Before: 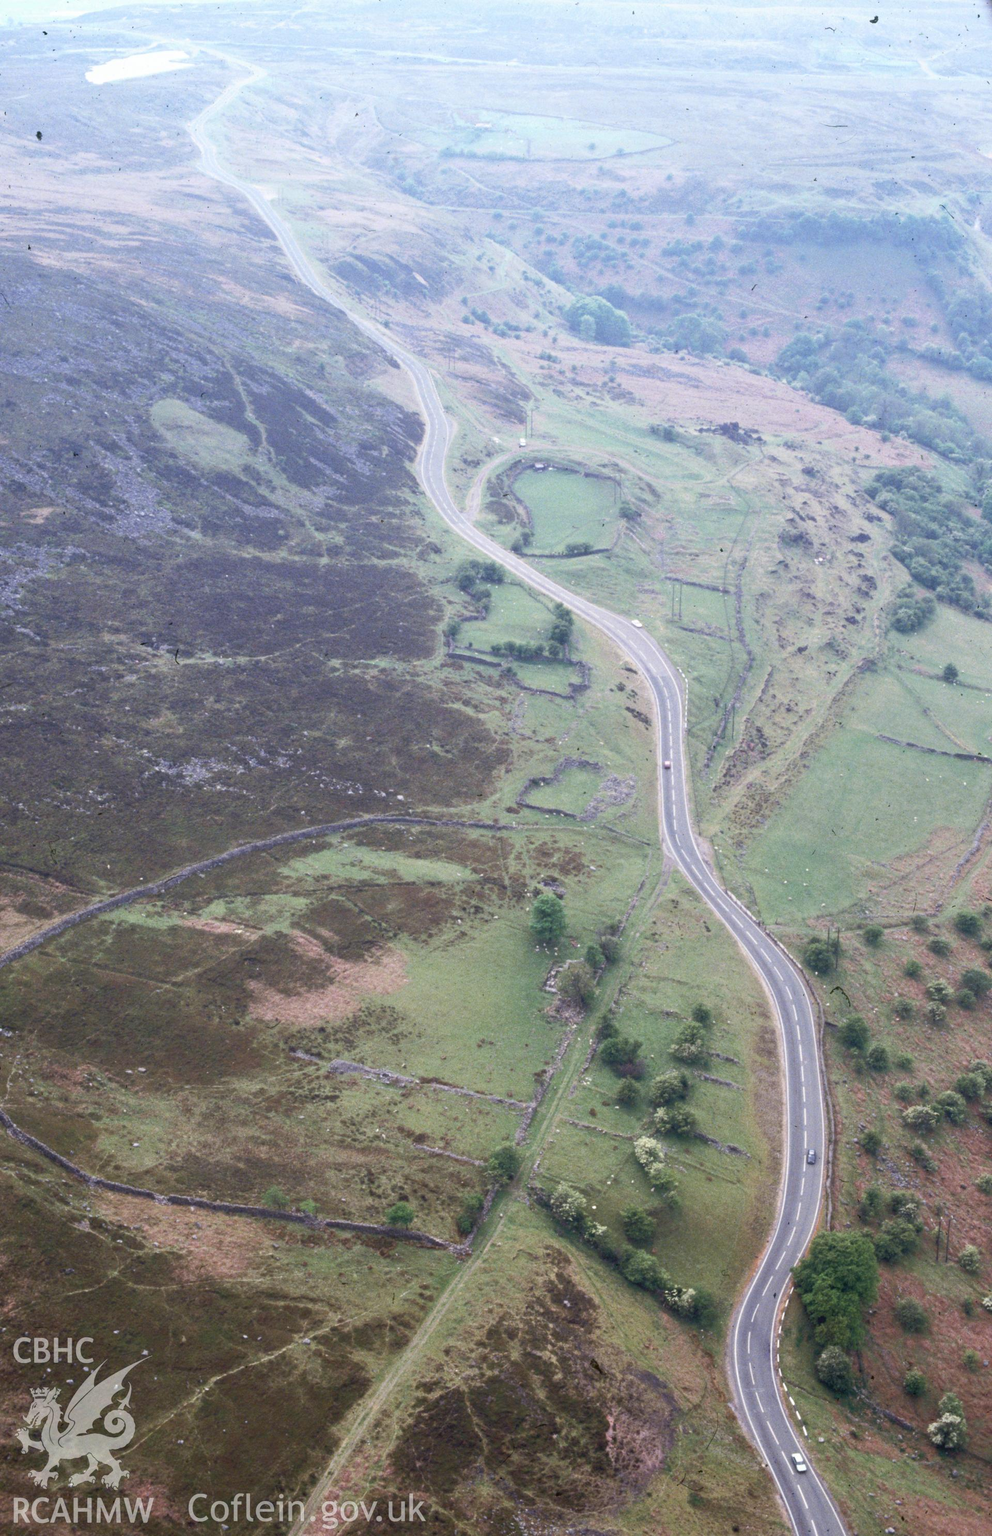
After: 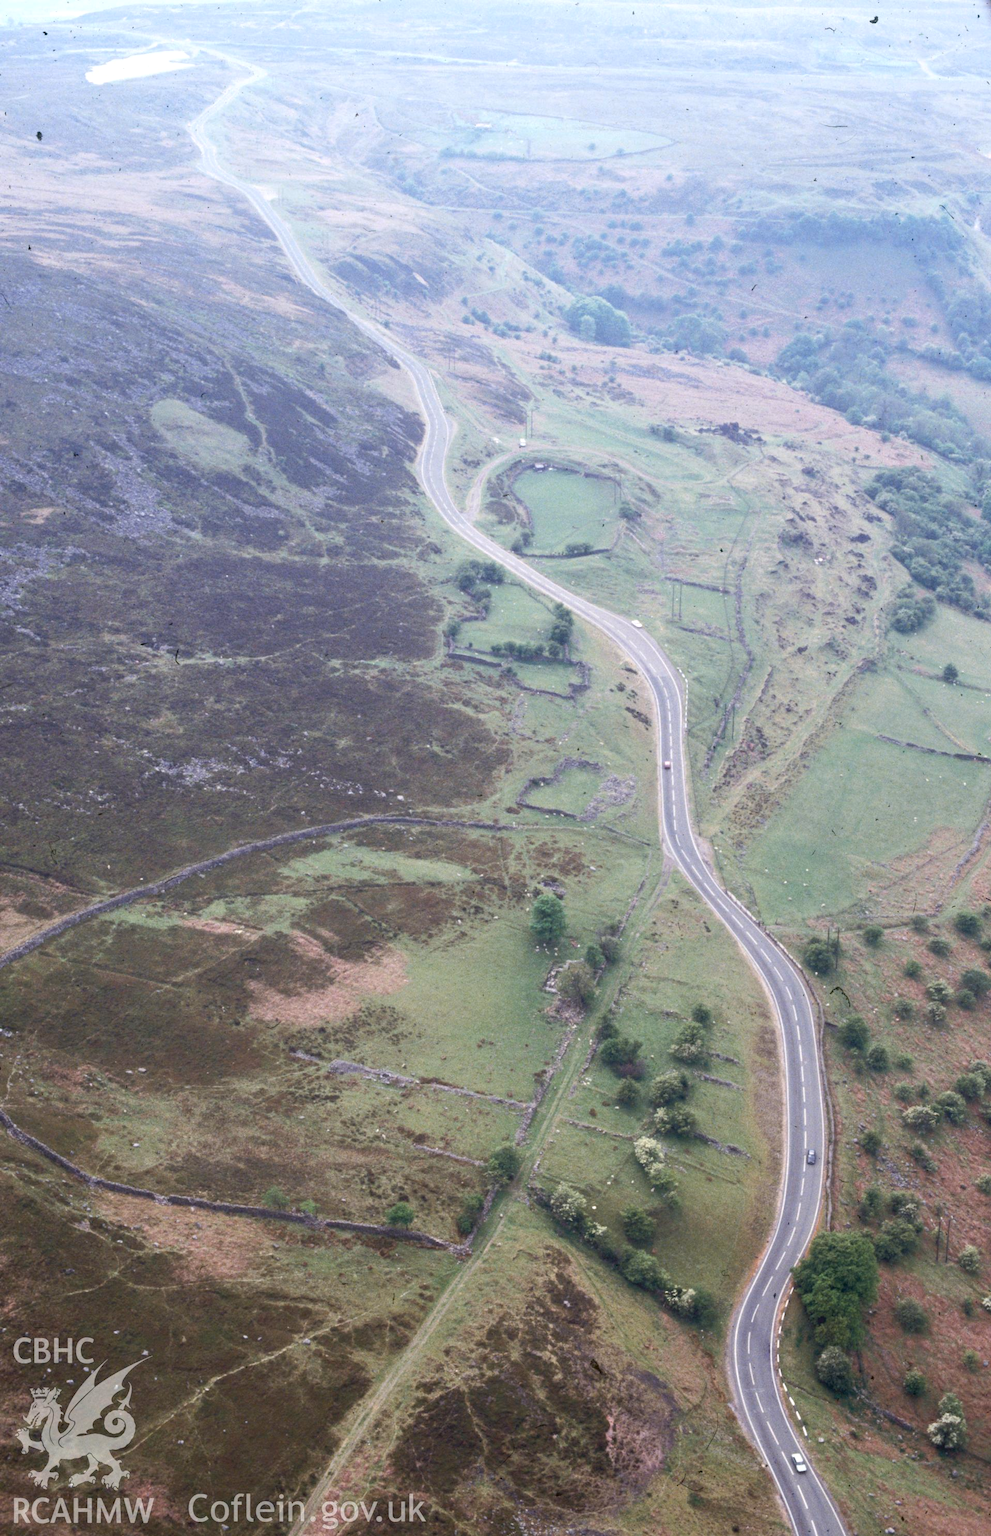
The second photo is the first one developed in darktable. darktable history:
shadows and highlights: shadows -10.88, white point adjustment 1.52, highlights 9.01
